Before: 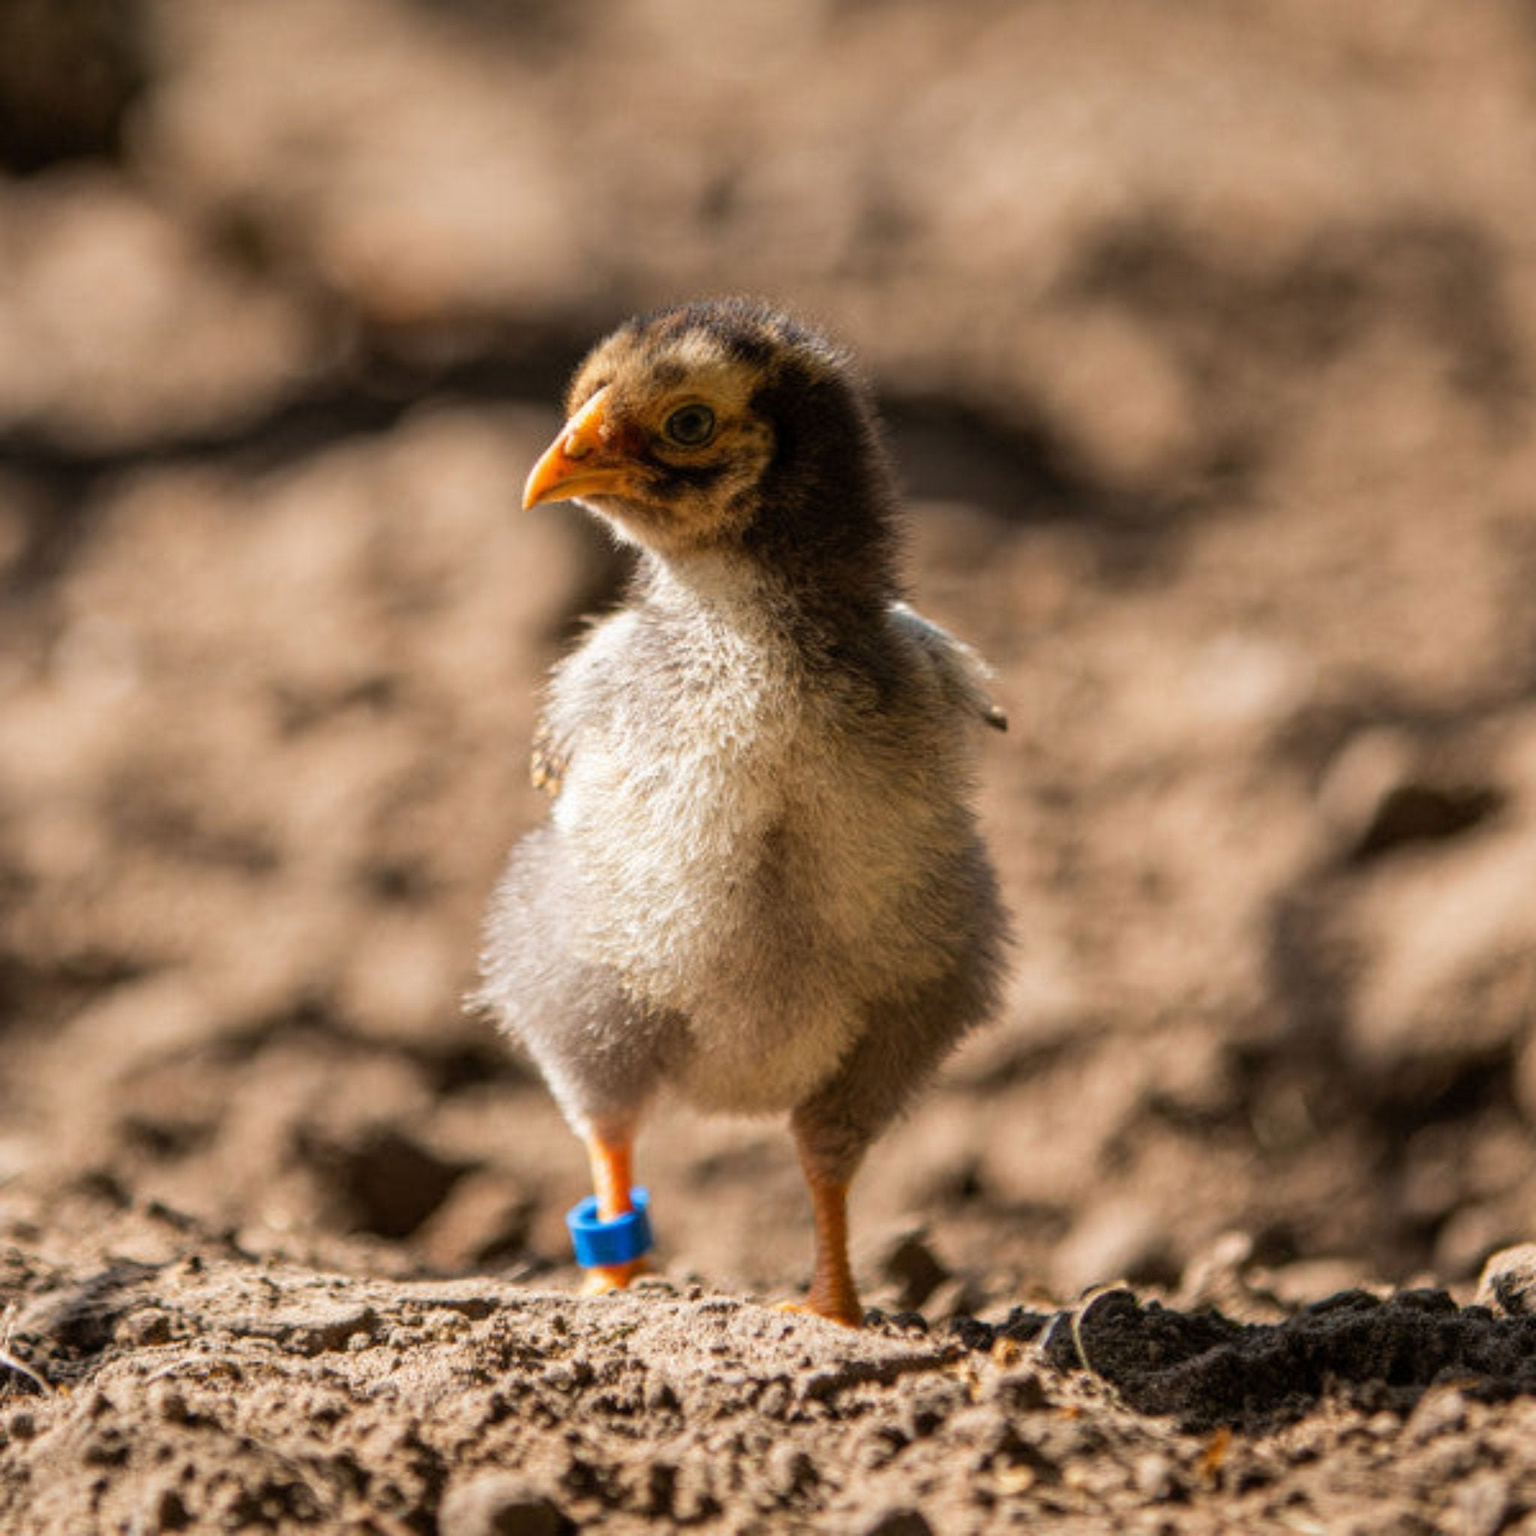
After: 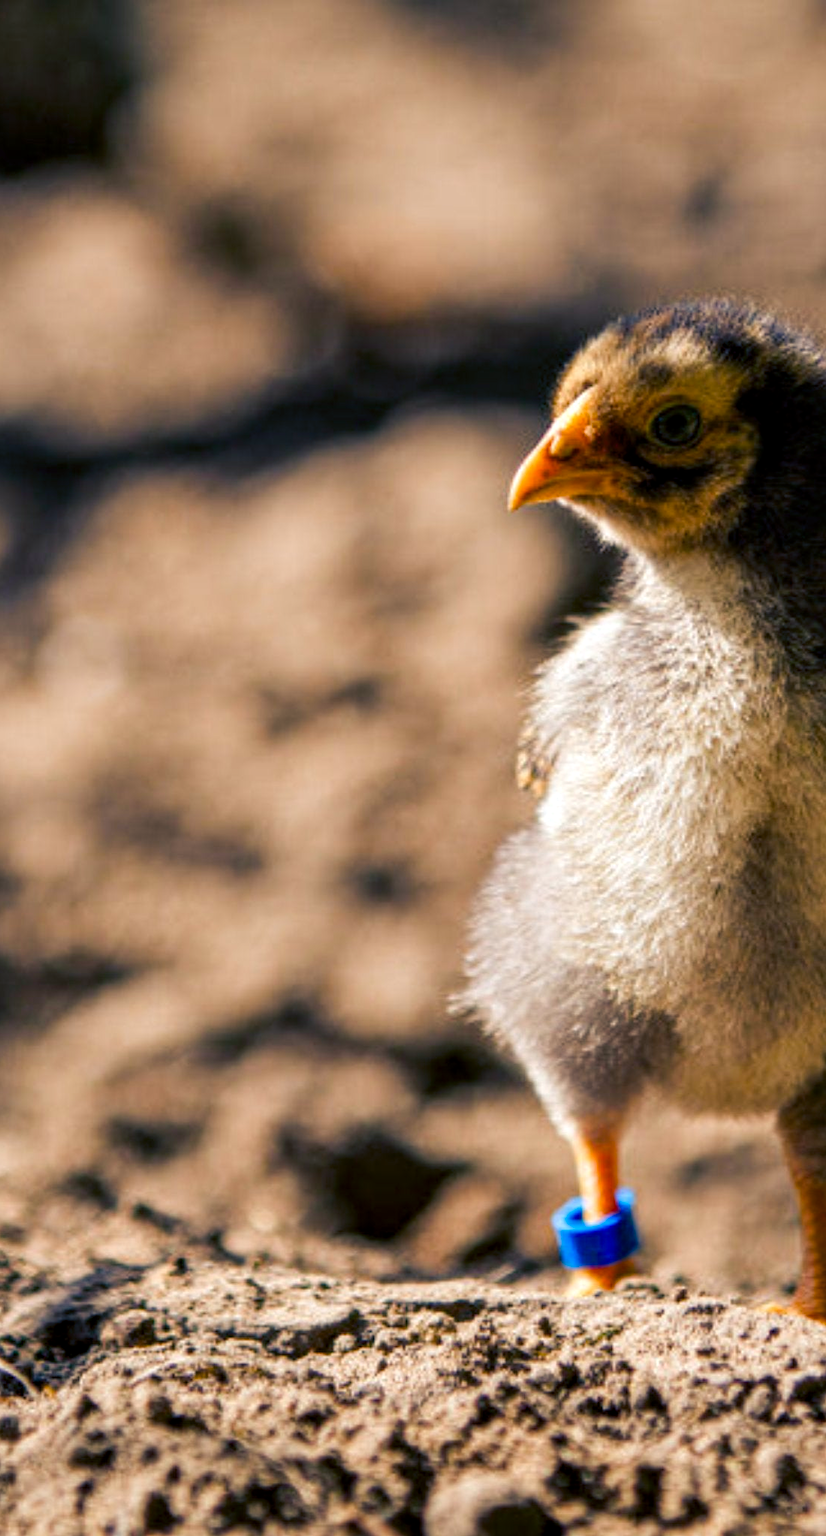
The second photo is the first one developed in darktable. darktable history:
color balance rgb: shadows lift › luminance -41.073%, shadows lift › chroma 13.896%, shadows lift › hue 258.75°, perceptual saturation grading › global saturation 27.253%, perceptual saturation grading › highlights -28.429%, perceptual saturation grading › mid-tones 15.773%, perceptual saturation grading › shadows 33.033%
contrast equalizer: y [[0.528 ×6], [0.514 ×6], [0.362 ×6], [0 ×6], [0 ×6]]
crop: left 1.004%, right 45.221%, bottom 0.088%
